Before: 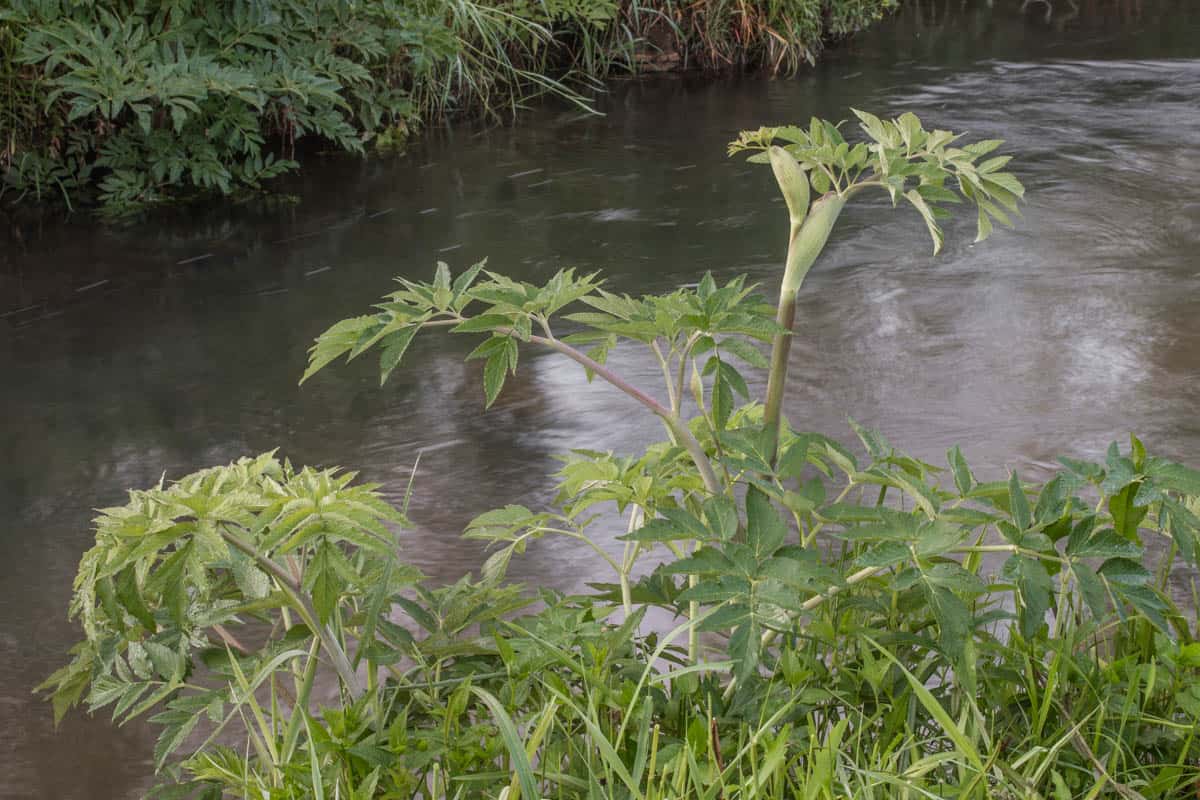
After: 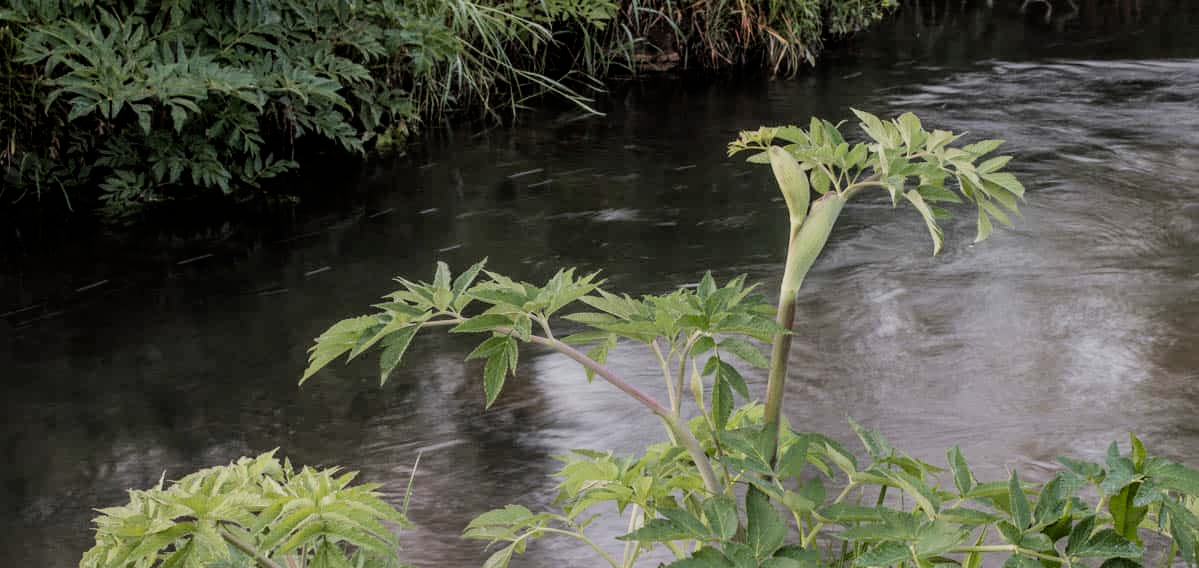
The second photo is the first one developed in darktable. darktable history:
filmic rgb: black relative exposure -5.1 EV, white relative exposure 3.97 EV, hardness 2.91, contrast 1.297
crop: right 0.001%, bottom 28.923%
